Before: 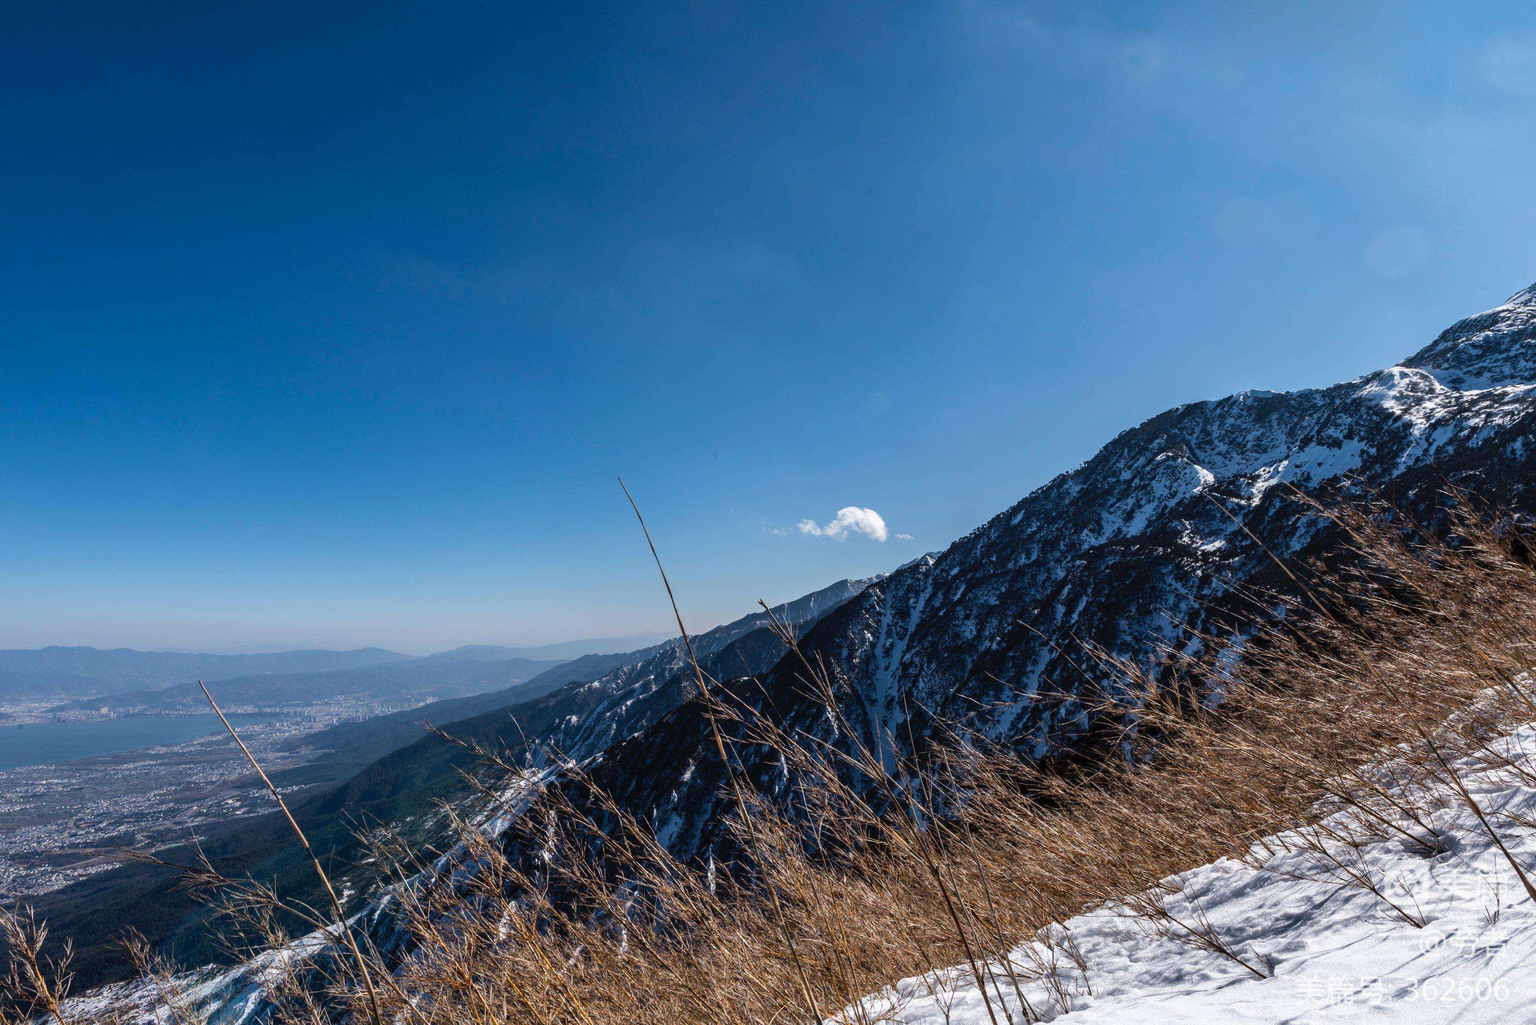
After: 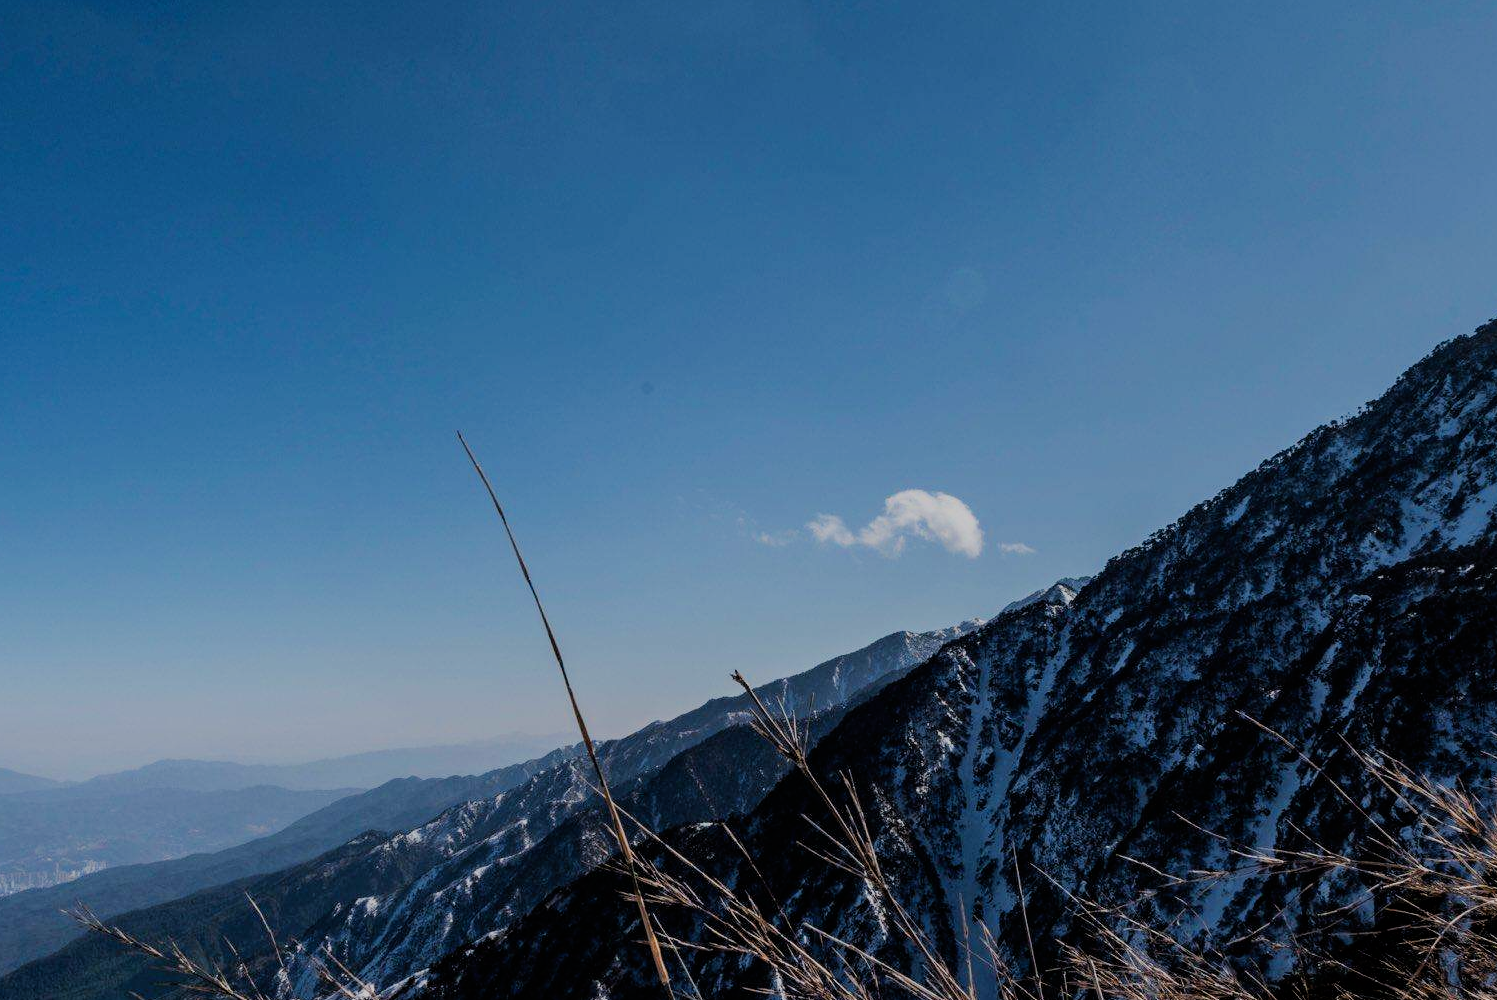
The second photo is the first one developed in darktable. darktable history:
crop: left 25%, top 25%, right 25%, bottom 25%
graduated density: on, module defaults
filmic rgb: black relative exposure -7.15 EV, white relative exposure 5.36 EV, hardness 3.02
